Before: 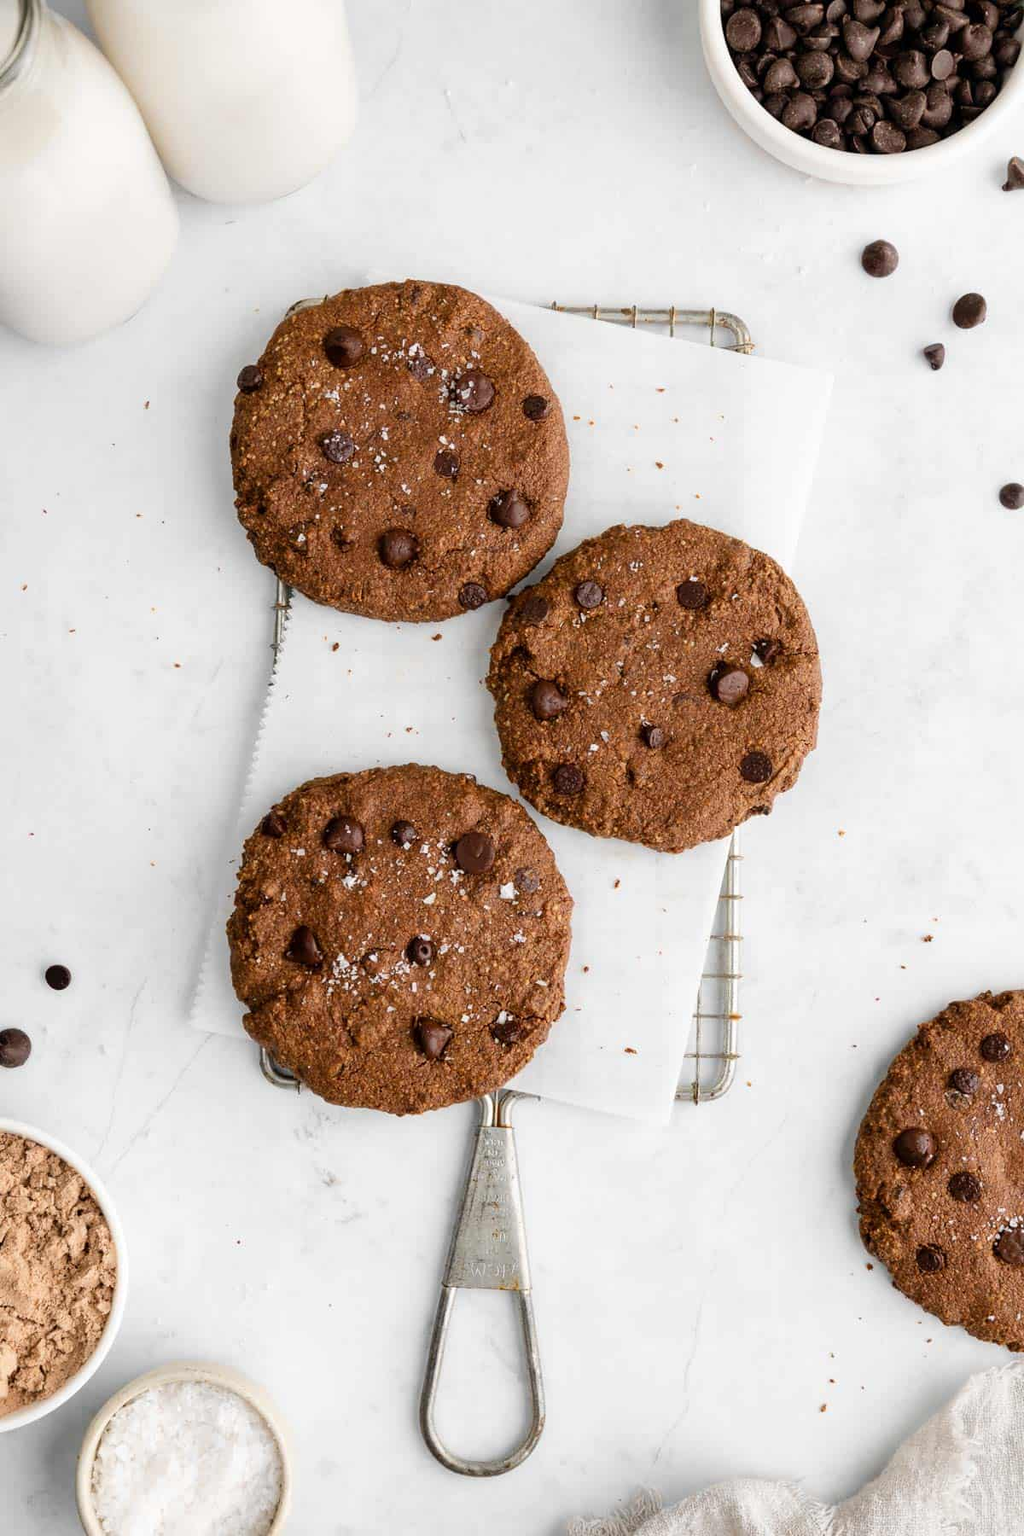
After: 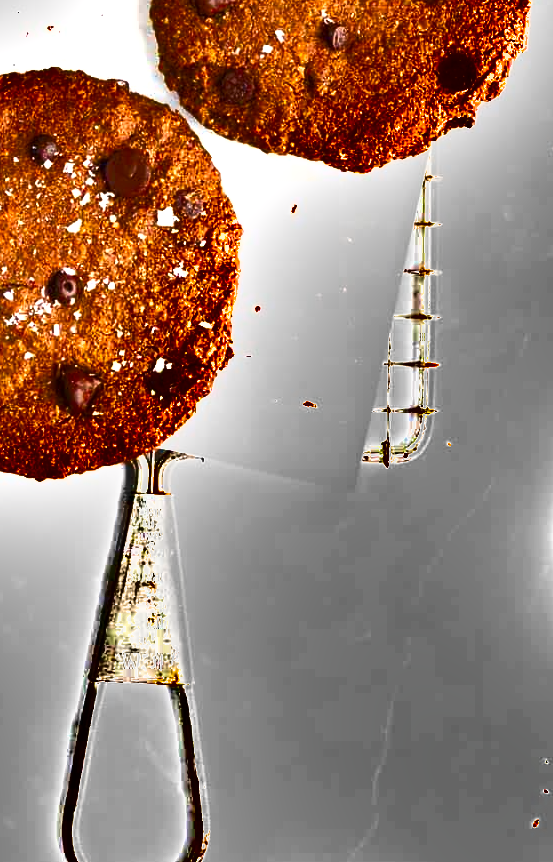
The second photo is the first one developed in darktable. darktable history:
color balance rgb: highlights gain › chroma 0.14%, highlights gain › hue 330.04°, perceptual saturation grading › global saturation 24.901%, global vibrance 23.686%
crop: left 35.769%, top 45.987%, right 18.147%, bottom 6.084%
exposure: black level correction 0, exposure 1.491 EV, compensate highlight preservation false
shadows and highlights: white point adjustment -3.54, highlights -63.63, soften with gaussian
local contrast: mode bilateral grid, contrast 99, coarseness 99, detail 91%, midtone range 0.2
